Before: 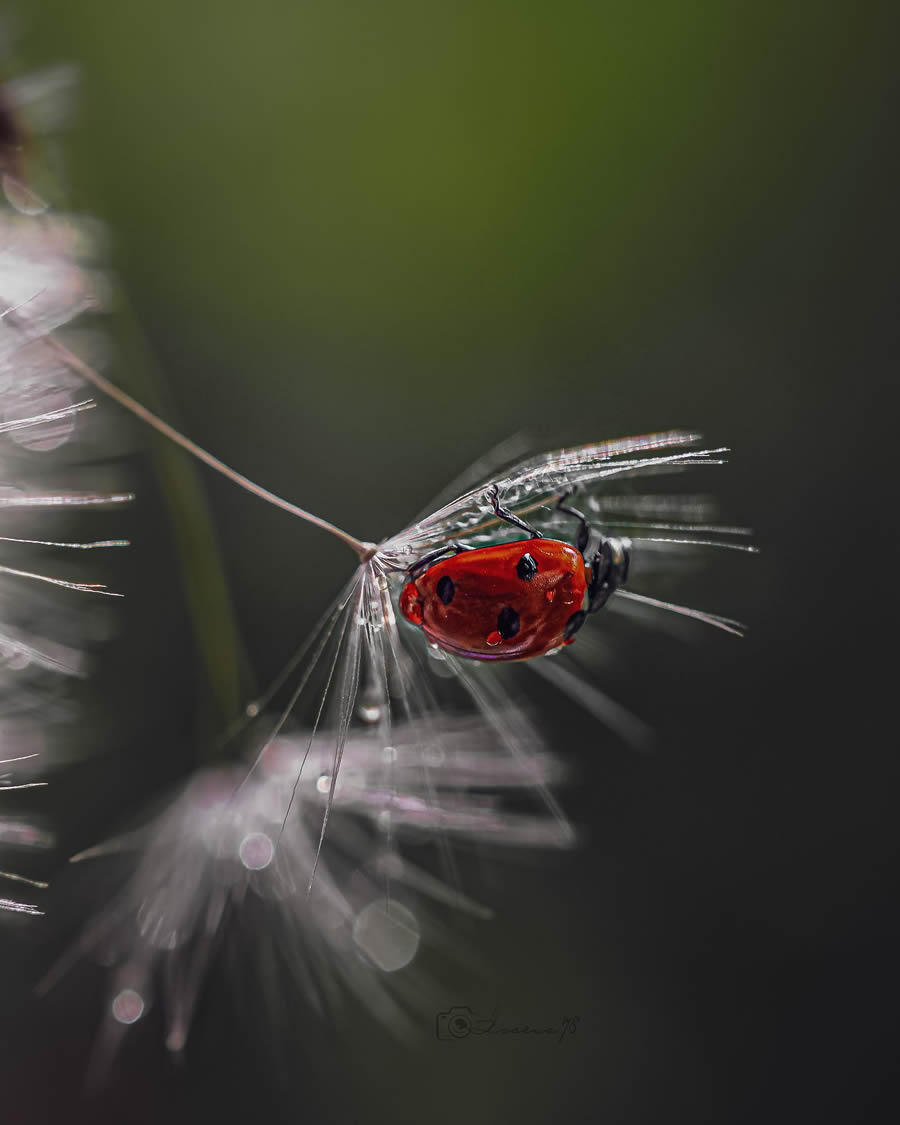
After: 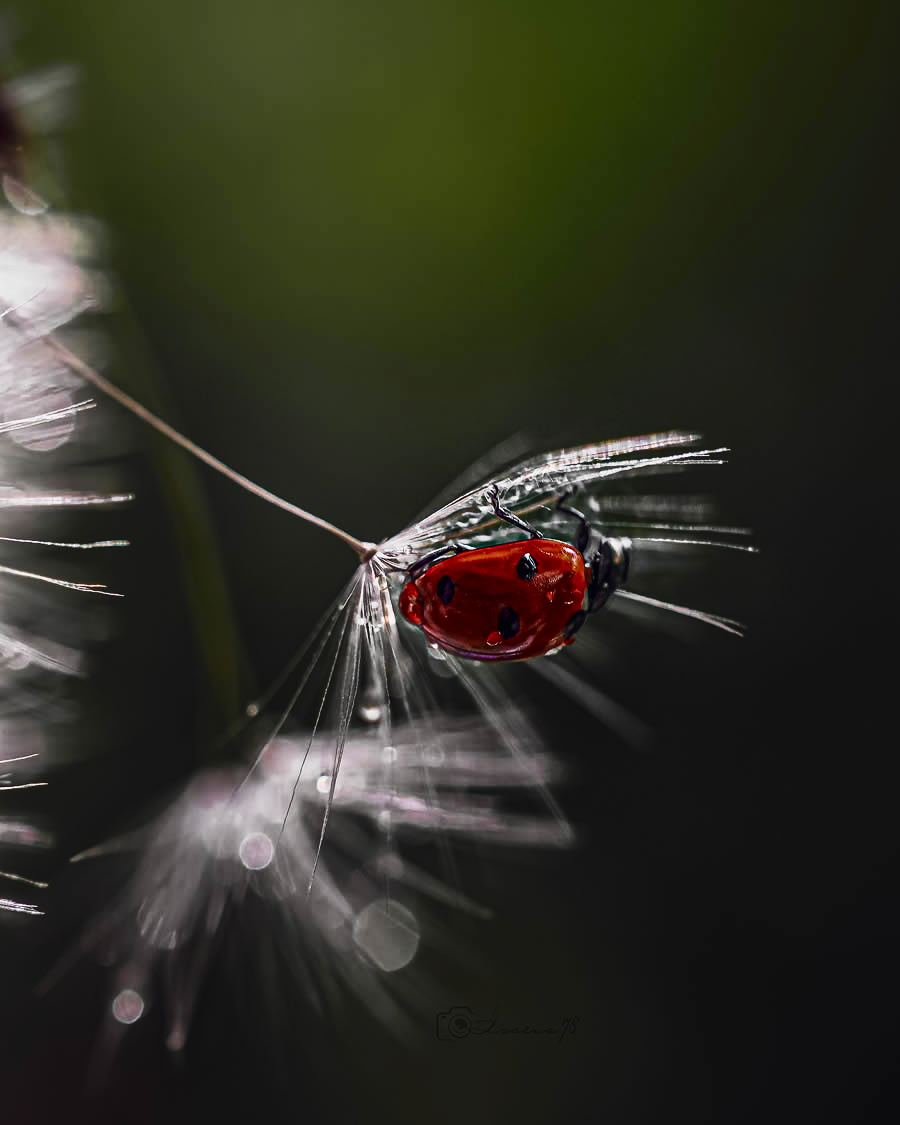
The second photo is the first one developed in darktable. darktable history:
contrast brightness saturation: contrast 0.3
